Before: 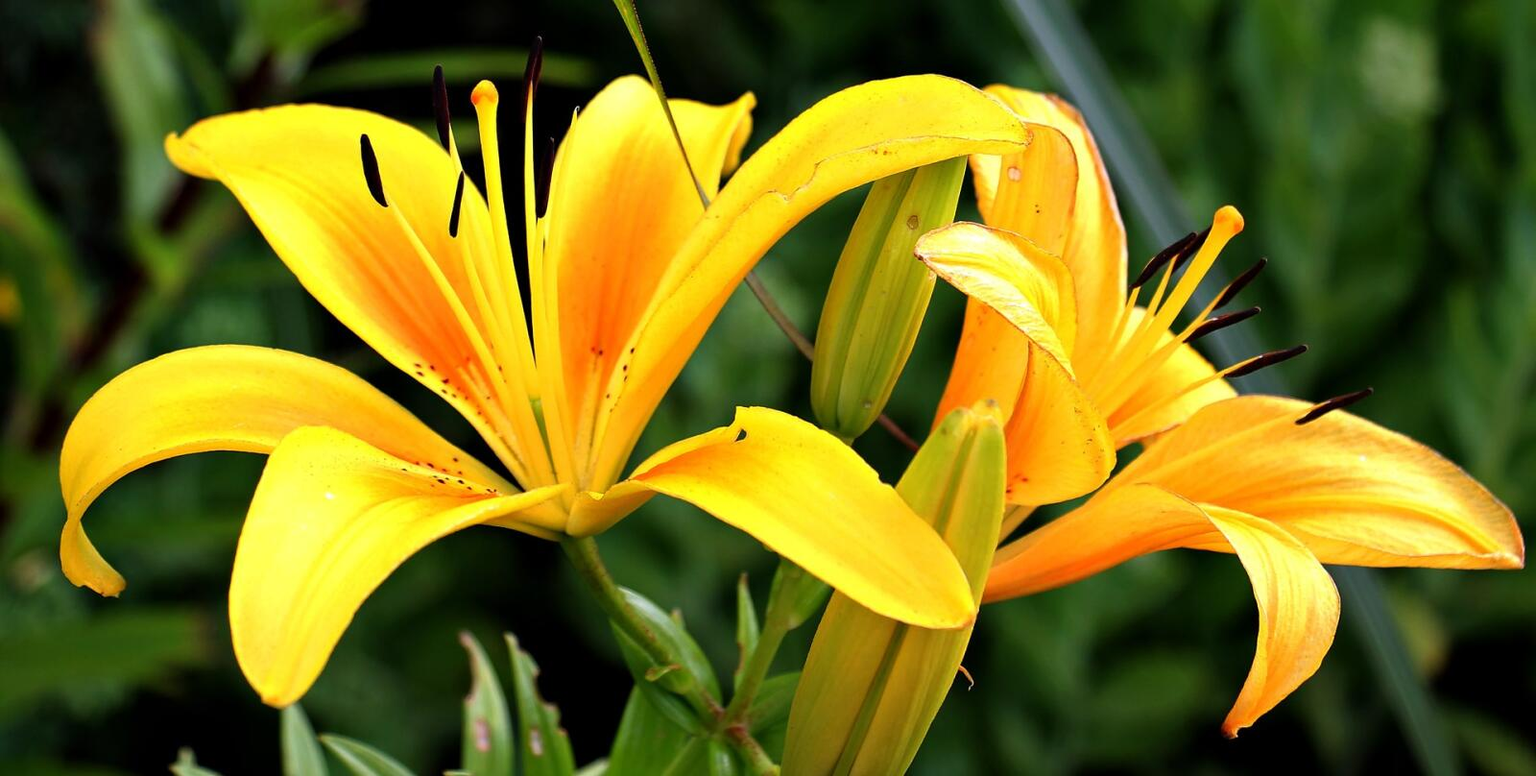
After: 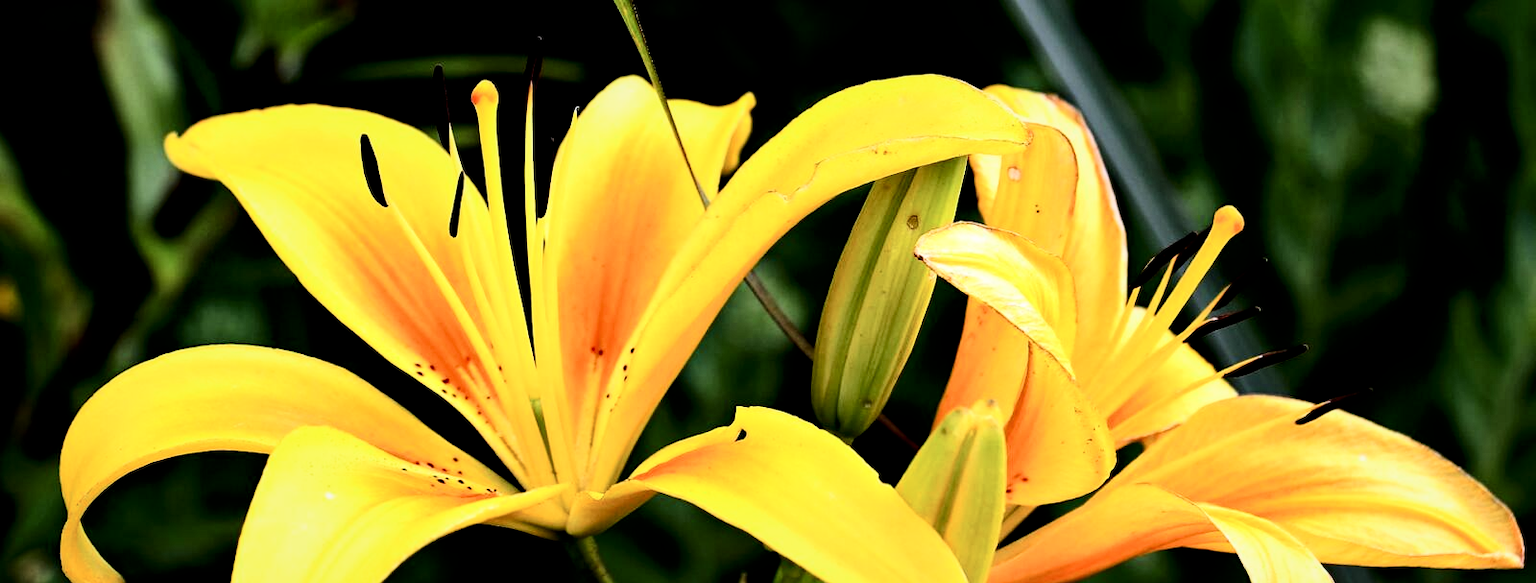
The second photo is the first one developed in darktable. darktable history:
filmic rgb: black relative exposure -5.1 EV, white relative exposure 3.98 EV, threshold 5.96 EV, hardness 2.9, contrast 1.3, highlights saturation mix -10.4%, enable highlight reconstruction true
contrast brightness saturation: contrast 0.282
crop: bottom 24.67%
local contrast: mode bilateral grid, contrast 26, coarseness 61, detail 151%, midtone range 0.2
